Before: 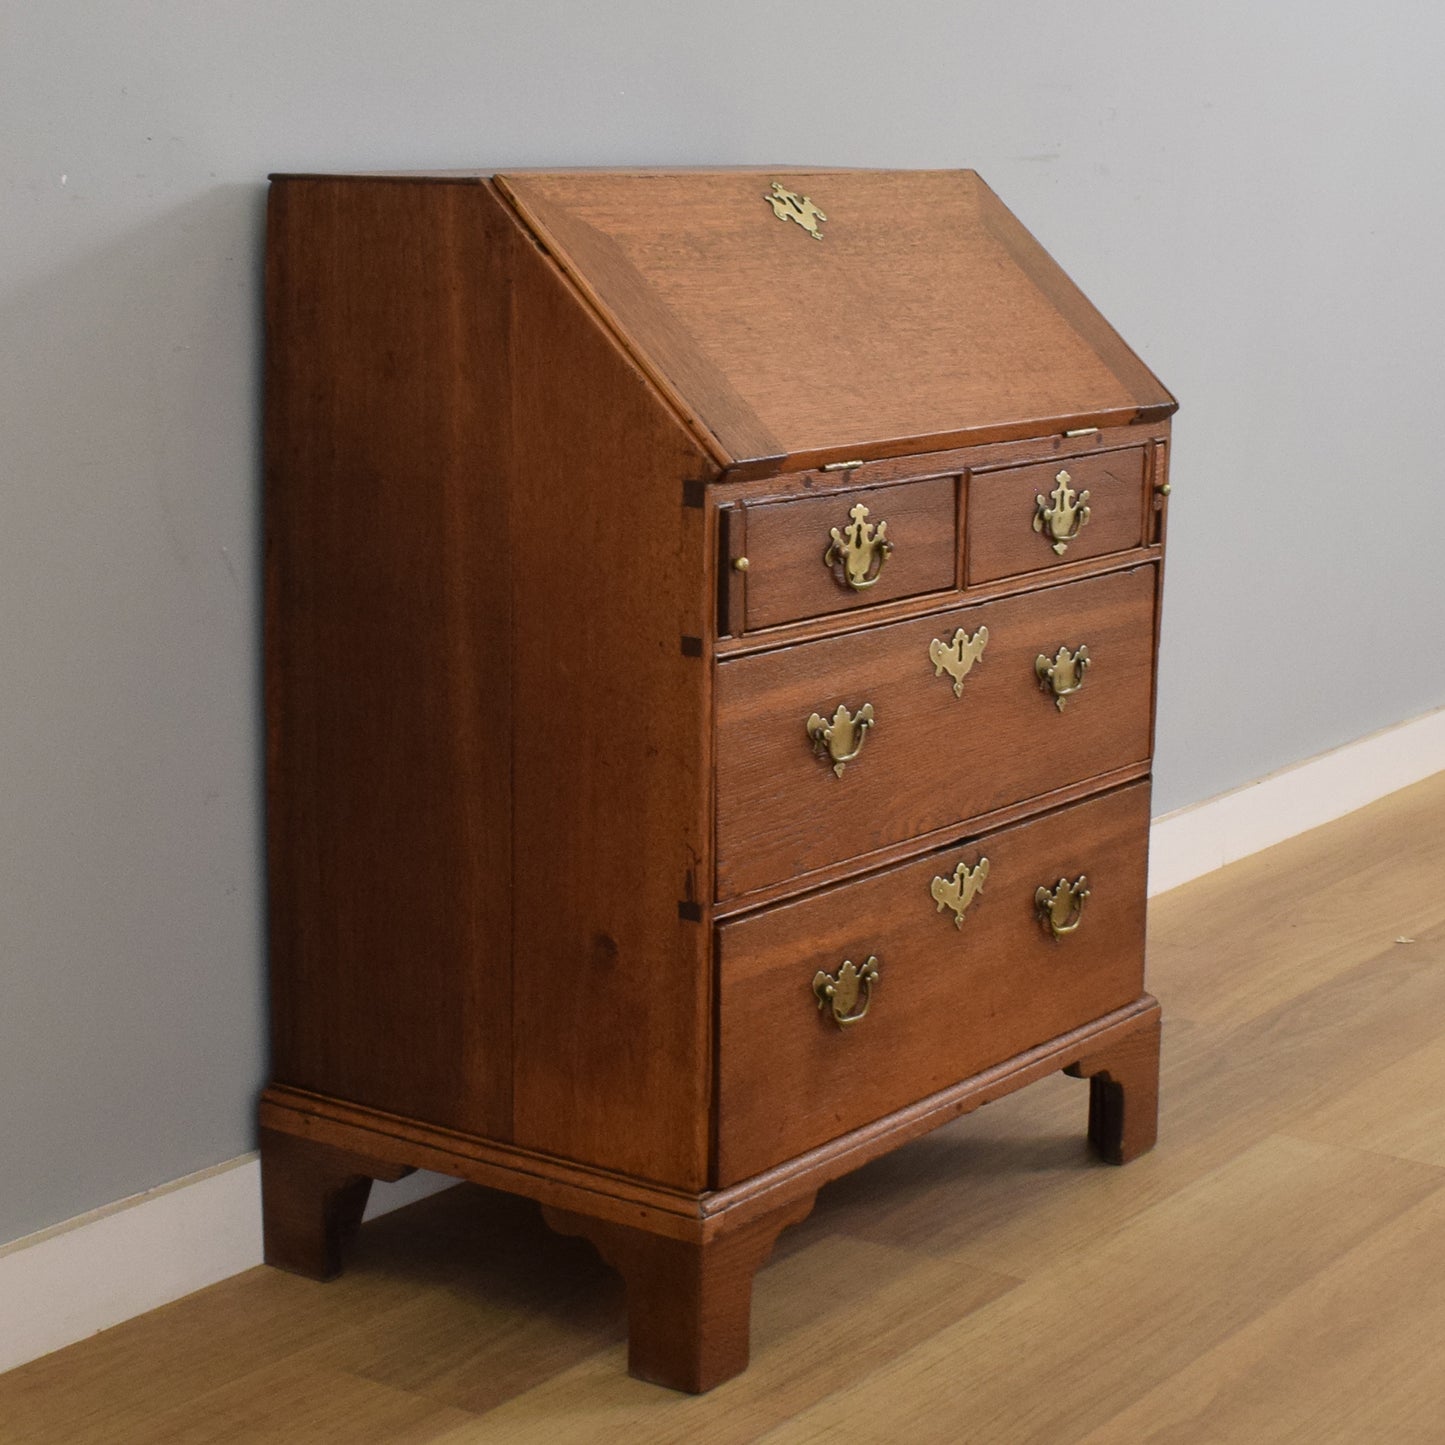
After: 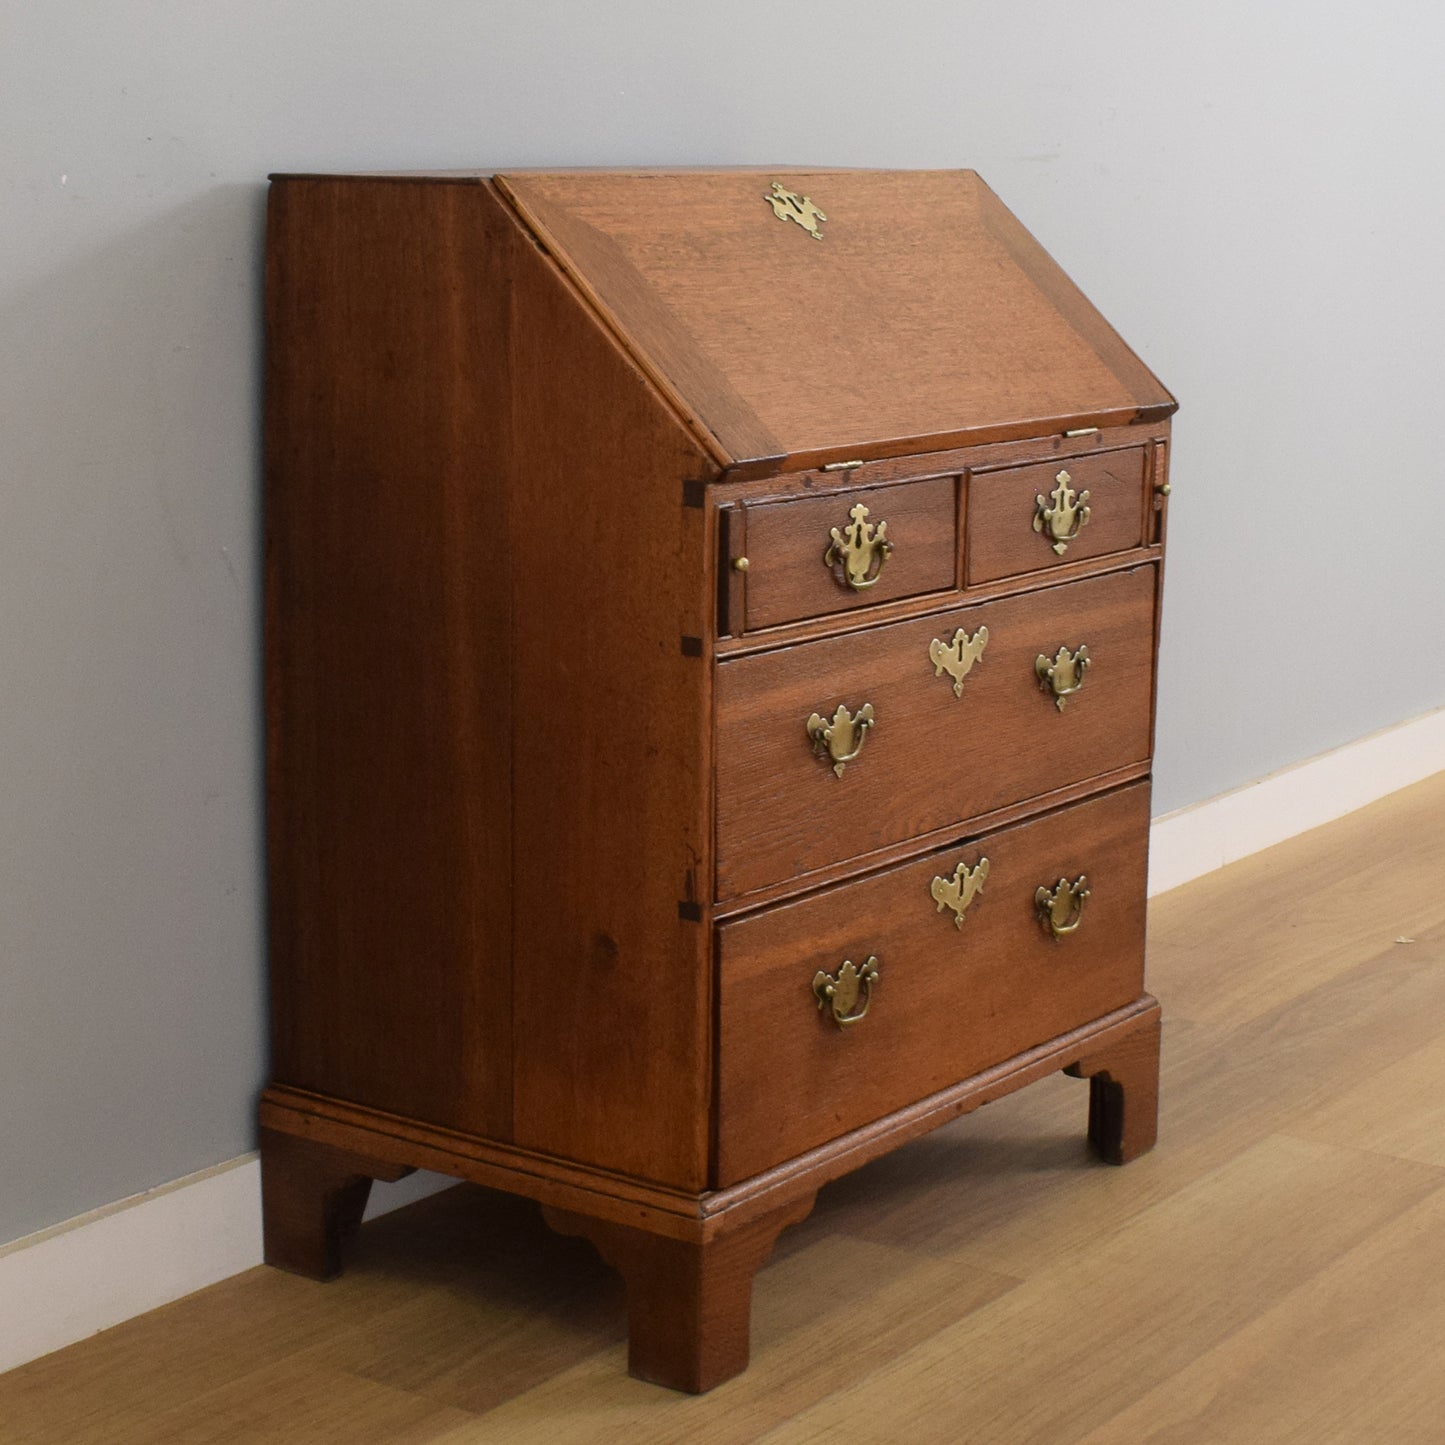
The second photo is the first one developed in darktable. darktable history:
shadows and highlights: shadows -24.62, highlights 51.11, soften with gaussian
